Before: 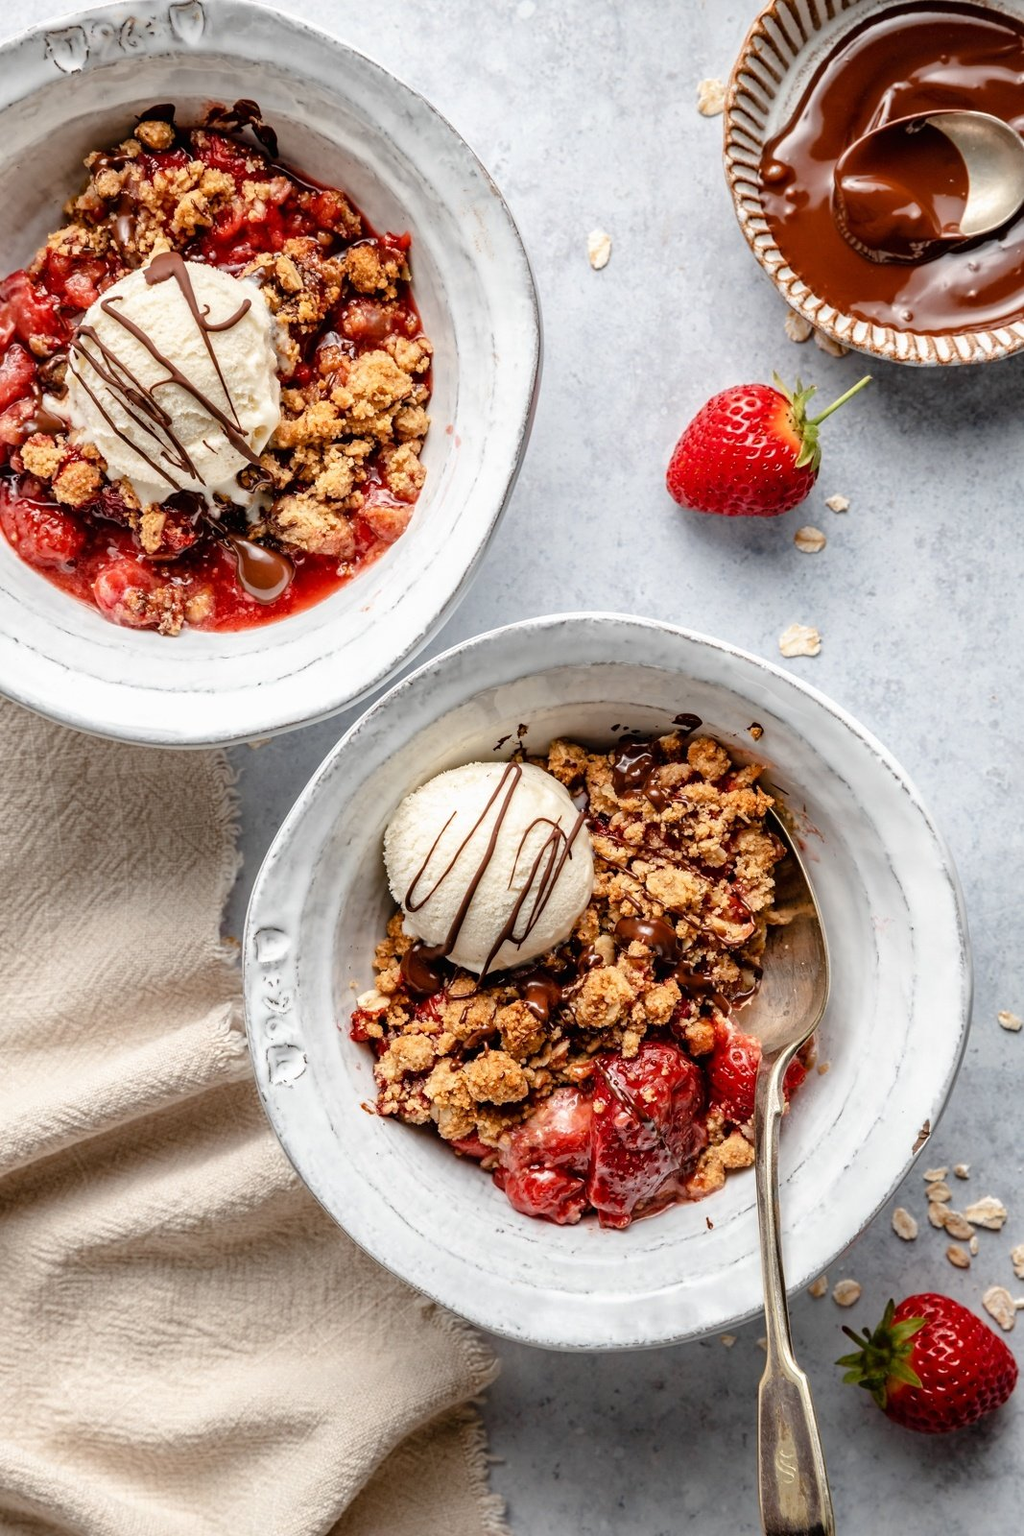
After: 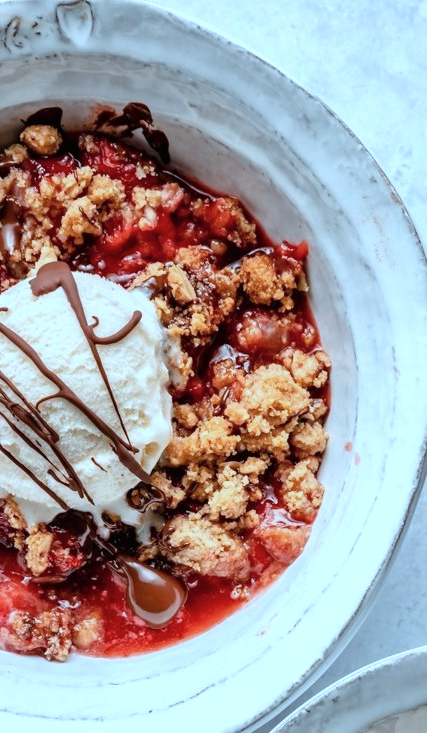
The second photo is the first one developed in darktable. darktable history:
crop and rotate: left 11.249%, top 0.106%, right 48.658%, bottom 54.049%
color correction: highlights a* -9.74, highlights b* -21.31
